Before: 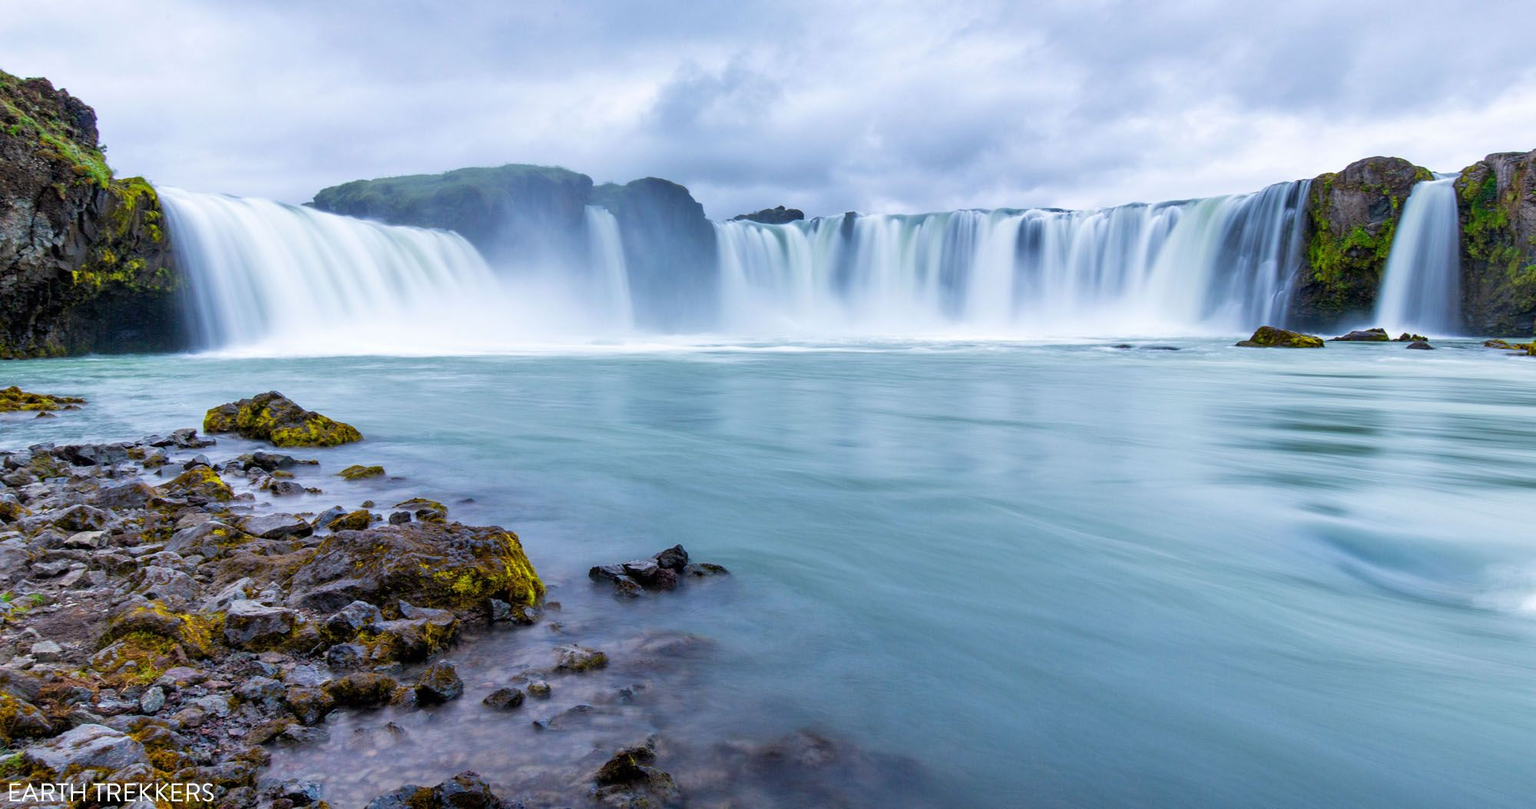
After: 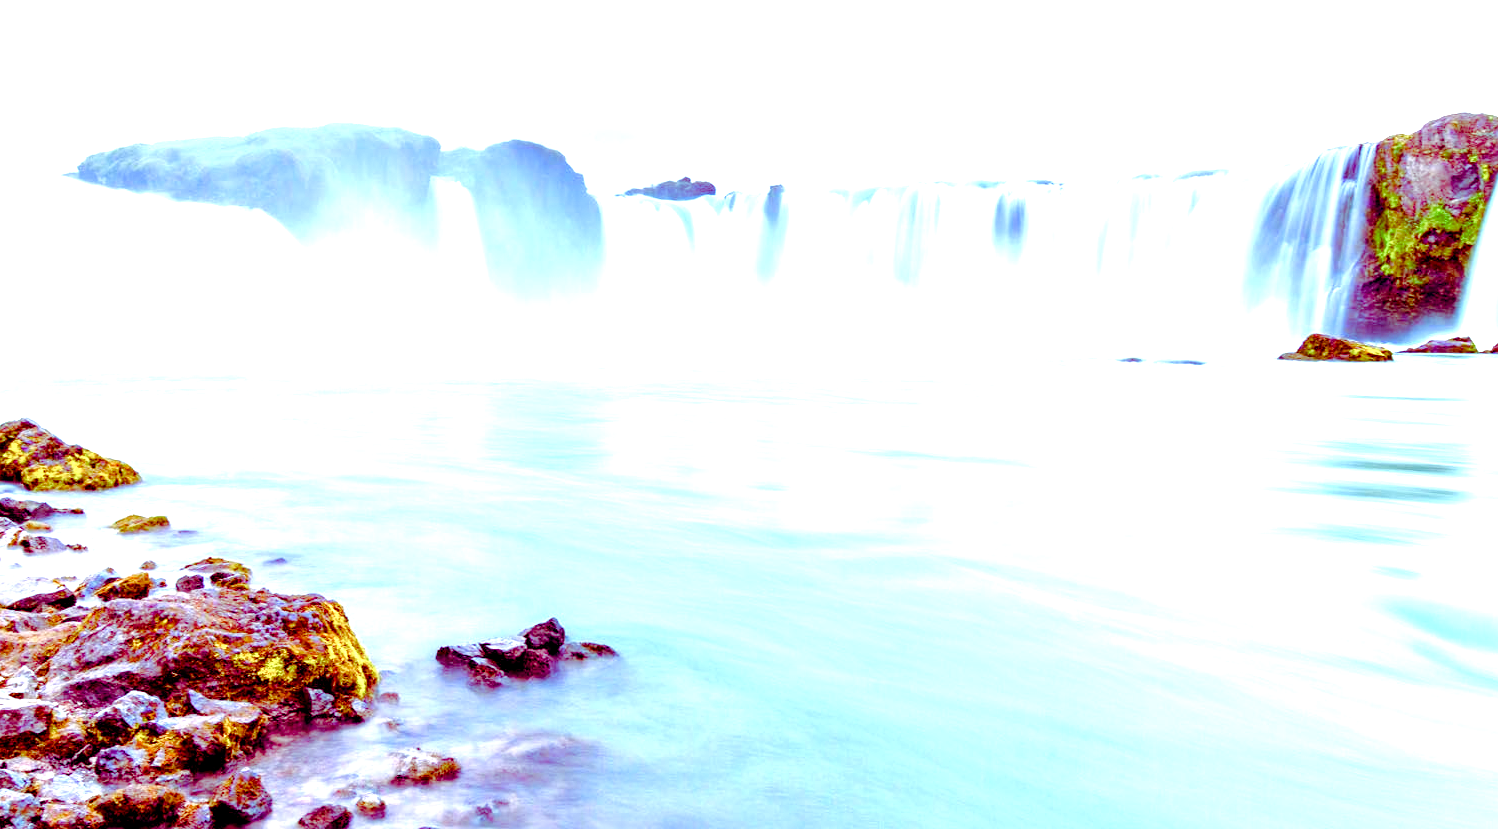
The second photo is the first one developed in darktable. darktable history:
color balance rgb: shadows lift › luminance -18.553%, shadows lift › chroma 35.356%, perceptual saturation grading › global saturation -0.069%, perceptual saturation grading › highlights -29.731%, perceptual saturation grading › mid-tones 30.203%, perceptual saturation grading › shadows 59.332%, perceptual brilliance grading › mid-tones 9.984%, perceptual brilliance grading › shadows 14.45%
exposure: black level correction 0.001, exposure 1.997 EV, compensate highlight preservation false
contrast brightness saturation: contrast 0.08, saturation 0.197
crop: left 16.573%, top 8.709%, right 8.523%, bottom 12.51%
